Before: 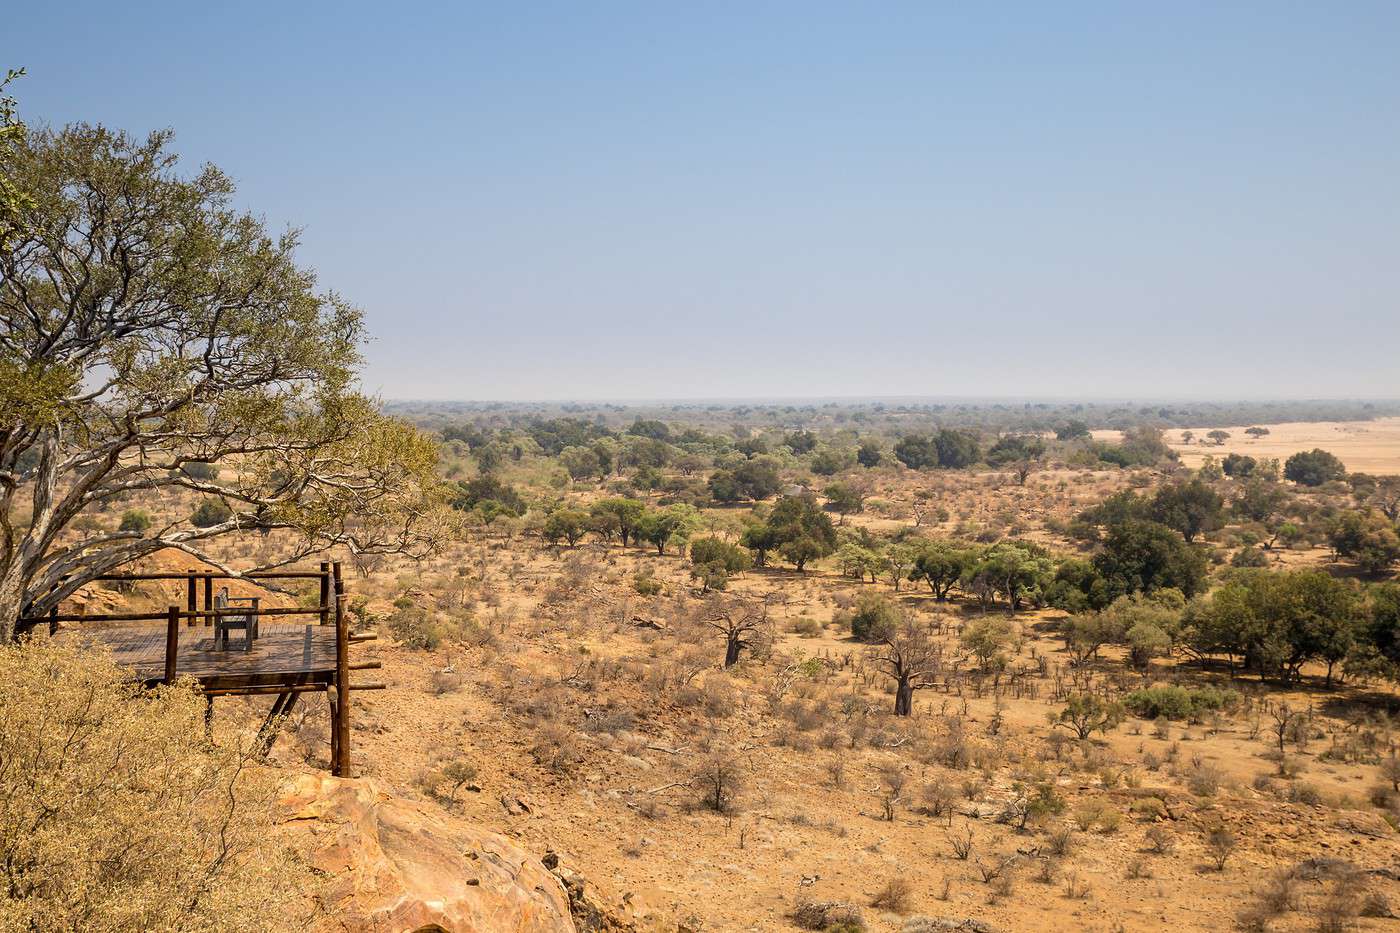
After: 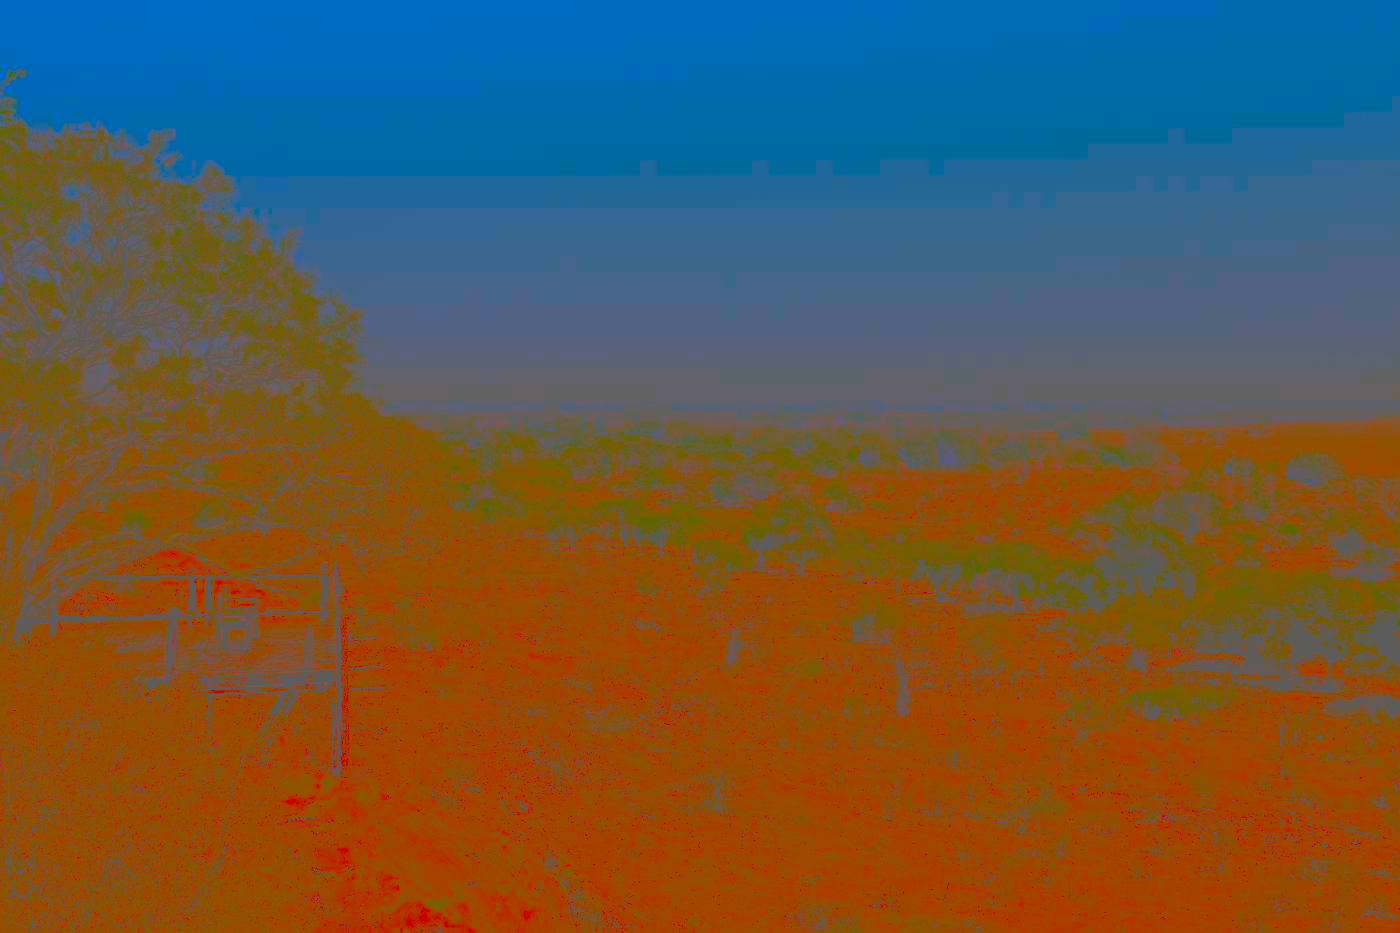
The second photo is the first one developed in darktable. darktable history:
contrast equalizer: y [[0.586, 0.584, 0.576, 0.565, 0.552, 0.539], [0.5 ×6], [0.97, 0.959, 0.919, 0.859, 0.789, 0.717], [0 ×6], [0 ×6]]
exposure: exposure 1.226 EV, compensate highlight preservation false
sharpen: on, module defaults
tone equalizer: -8 EV -0.719 EV, -7 EV -0.696 EV, -6 EV -0.607 EV, -5 EV -0.396 EV, -3 EV 0.386 EV, -2 EV 0.6 EV, -1 EV 0.677 EV, +0 EV 0.743 EV, edges refinement/feathering 500, mask exposure compensation -1.57 EV, preserve details no
base curve: curves: ch0 [(0, 0.024) (0.055, 0.065) (0.121, 0.166) (0.236, 0.319) (0.693, 0.726) (1, 1)], preserve colors none
contrast brightness saturation: contrast -0.979, brightness -0.164, saturation 0.763
